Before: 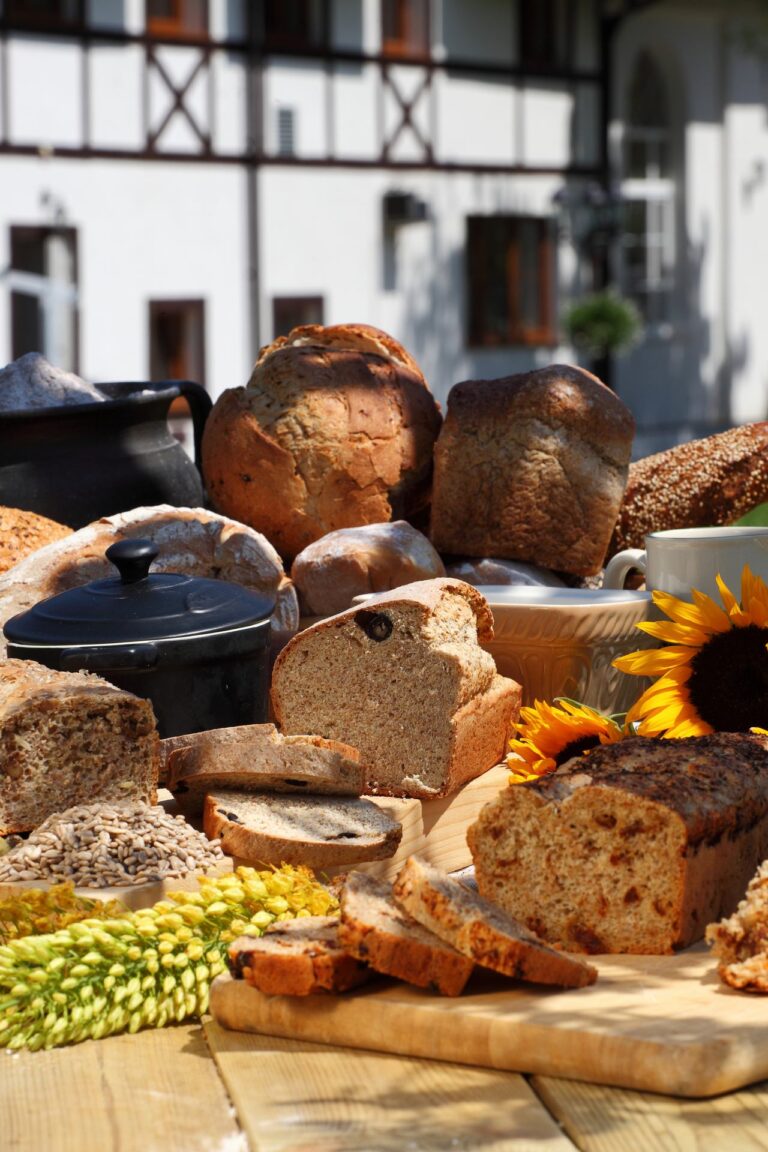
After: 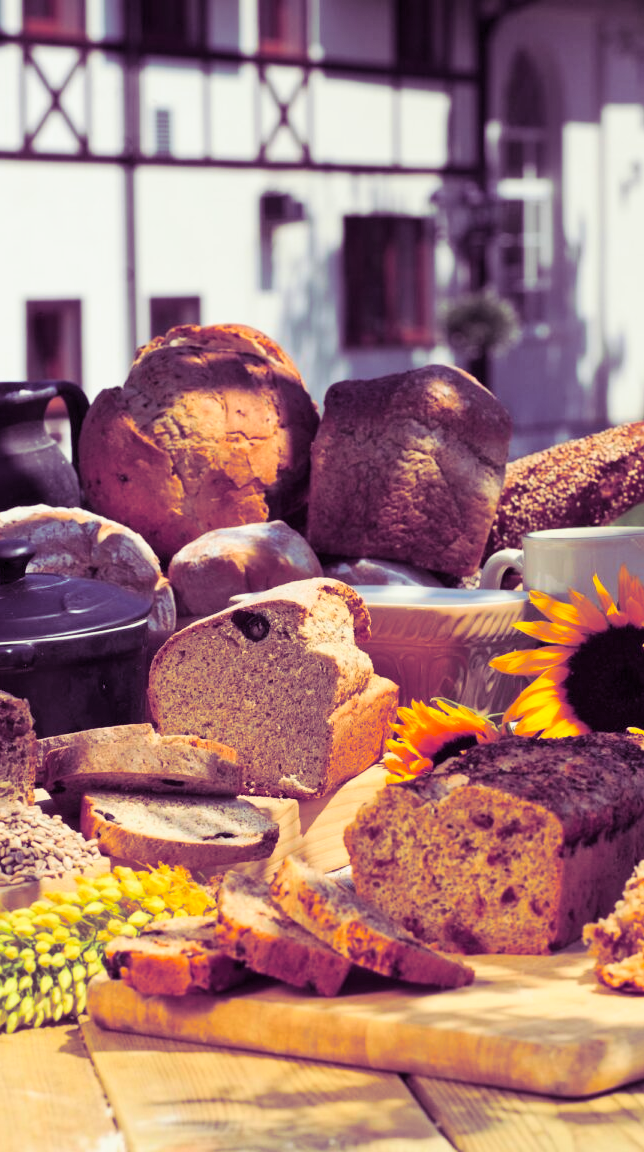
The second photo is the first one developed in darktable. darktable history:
split-toning: shadows › hue 277.2°, shadows › saturation 0.74
tone equalizer: -8 EV 0.25 EV, -7 EV 0.417 EV, -6 EV 0.417 EV, -5 EV 0.25 EV, -3 EV -0.25 EV, -2 EV -0.417 EV, -1 EV -0.417 EV, +0 EV -0.25 EV, edges refinement/feathering 500, mask exposure compensation -1.57 EV, preserve details guided filter
crop: left 16.145%
base curve: curves: ch0 [(0, 0) (0.666, 0.806) (1, 1)]
contrast brightness saturation: contrast 0.2, brightness 0.16, saturation 0.22
